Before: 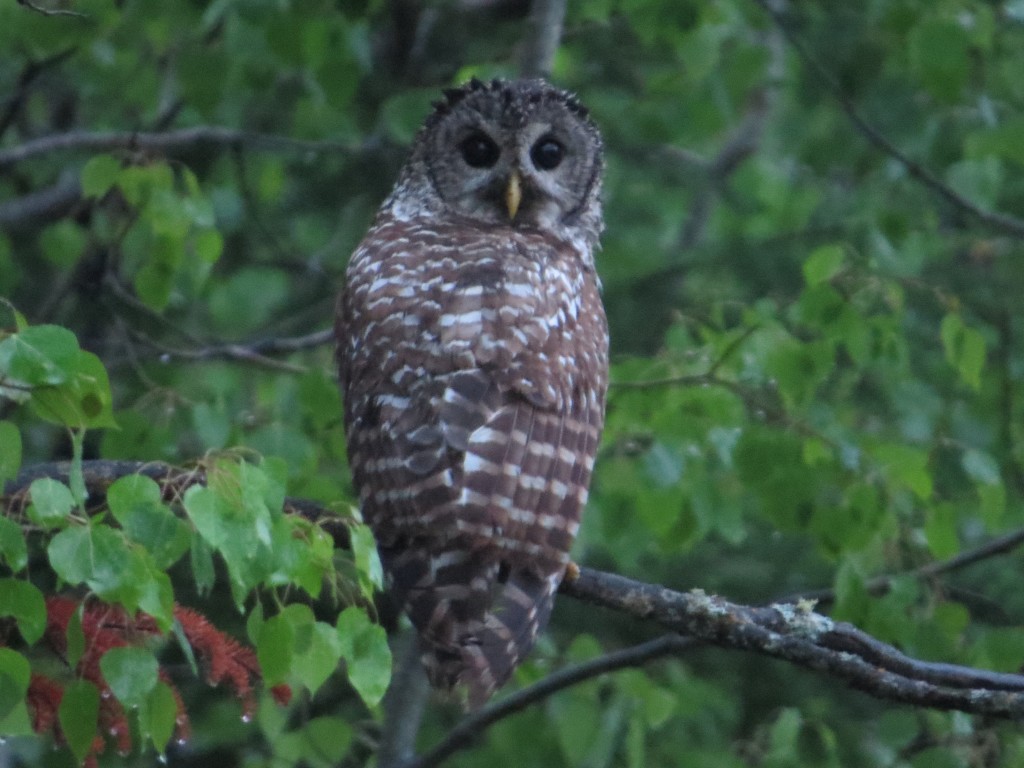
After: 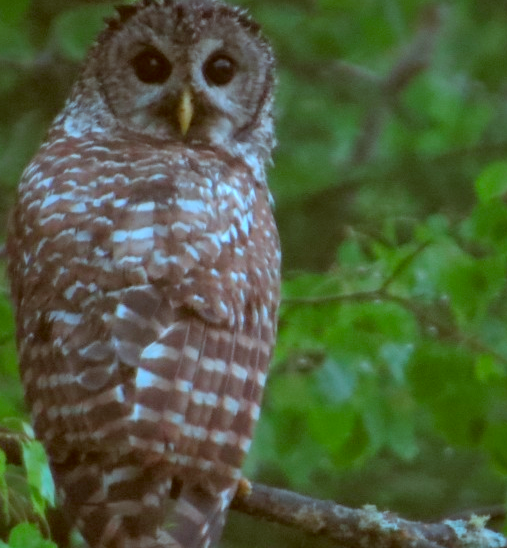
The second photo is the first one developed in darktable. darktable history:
shadows and highlights: on, module defaults
color balance: contrast 6.48%, output saturation 113.3%
crop: left 32.075%, top 10.976%, right 18.355%, bottom 17.596%
color correction: highlights a* -14.62, highlights b* -16.22, shadows a* 10.12, shadows b* 29.4
